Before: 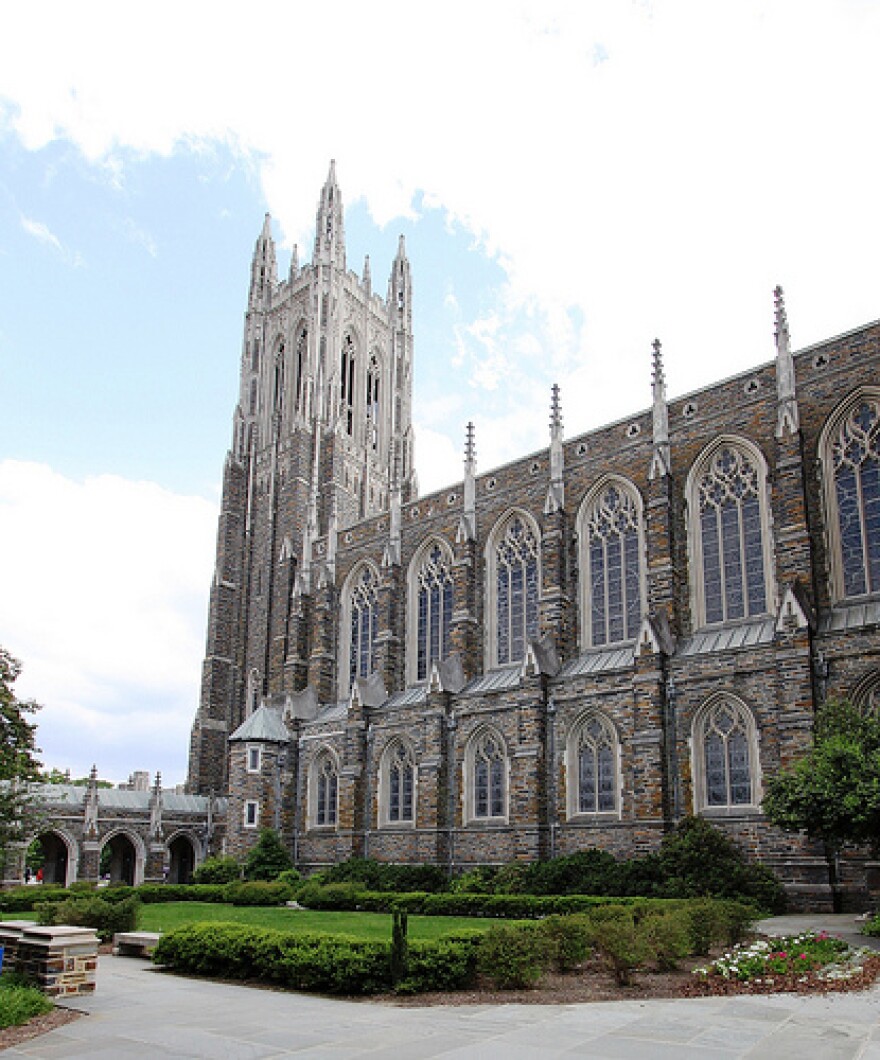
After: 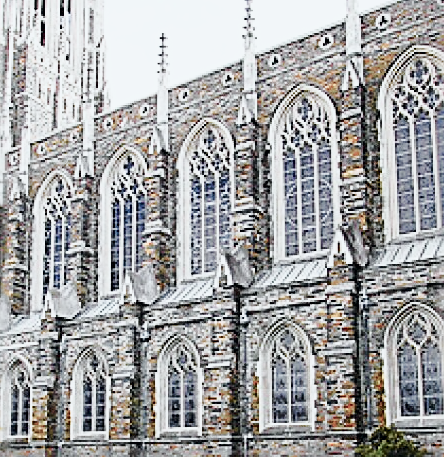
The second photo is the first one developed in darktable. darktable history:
sharpen: radius 2.842, amount 0.73
base curve: curves: ch0 [(0, 0) (0.025, 0.046) (0.112, 0.277) (0.467, 0.74) (0.814, 0.929) (1, 0.942)], preserve colors none
crop: left 34.912%, top 36.787%, right 14.621%, bottom 20.011%
tone curve: curves: ch0 [(0, 0) (0.105, 0.068) (0.195, 0.162) (0.283, 0.283) (0.384, 0.404) (0.485, 0.531) (0.638, 0.681) (0.795, 0.879) (1, 0.977)]; ch1 [(0, 0) (0.161, 0.092) (0.35, 0.33) (0.379, 0.401) (0.456, 0.469) (0.504, 0.498) (0.53, 0.532) (0.58, 0.619) (0.635, 0.671) (1, 1)]; ch2 [(0, 0) (0.371, 0.362) (0.437, 0.437) (0.483, 0.484) (0.53, 0.515) (0.56, 0.58) (0.622, 0.606) (1, 1)], color space Lab, independent channels, preserve colors none
